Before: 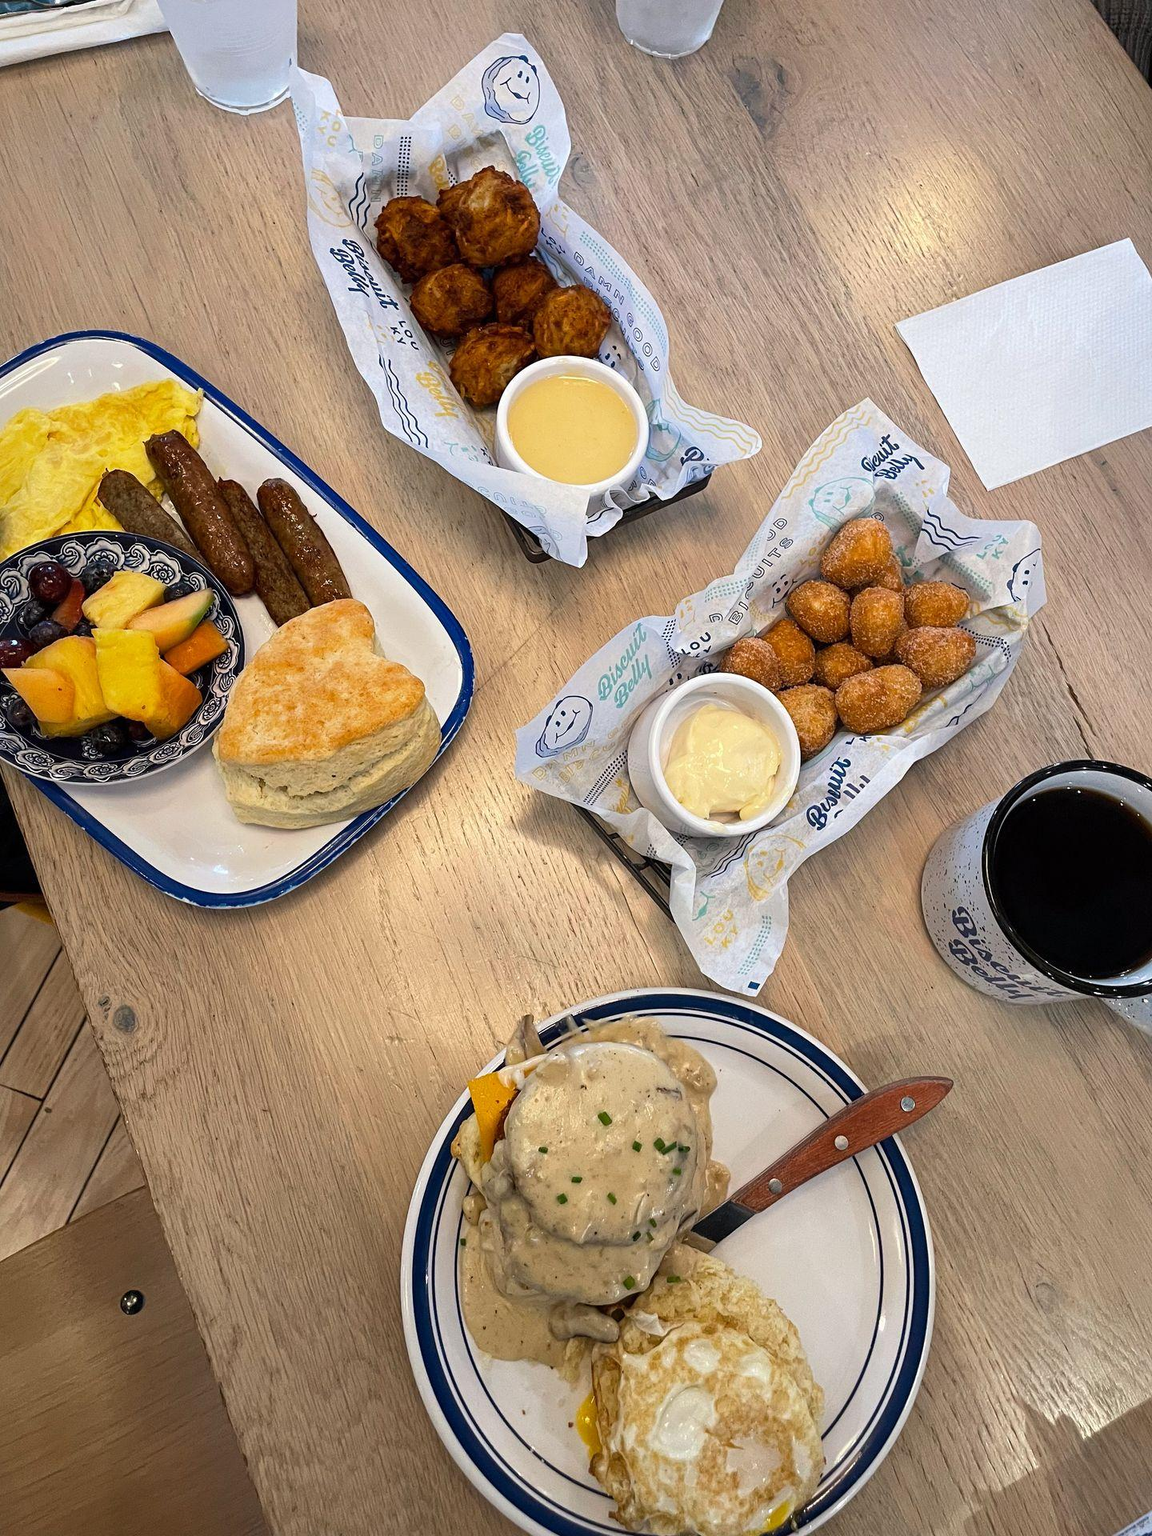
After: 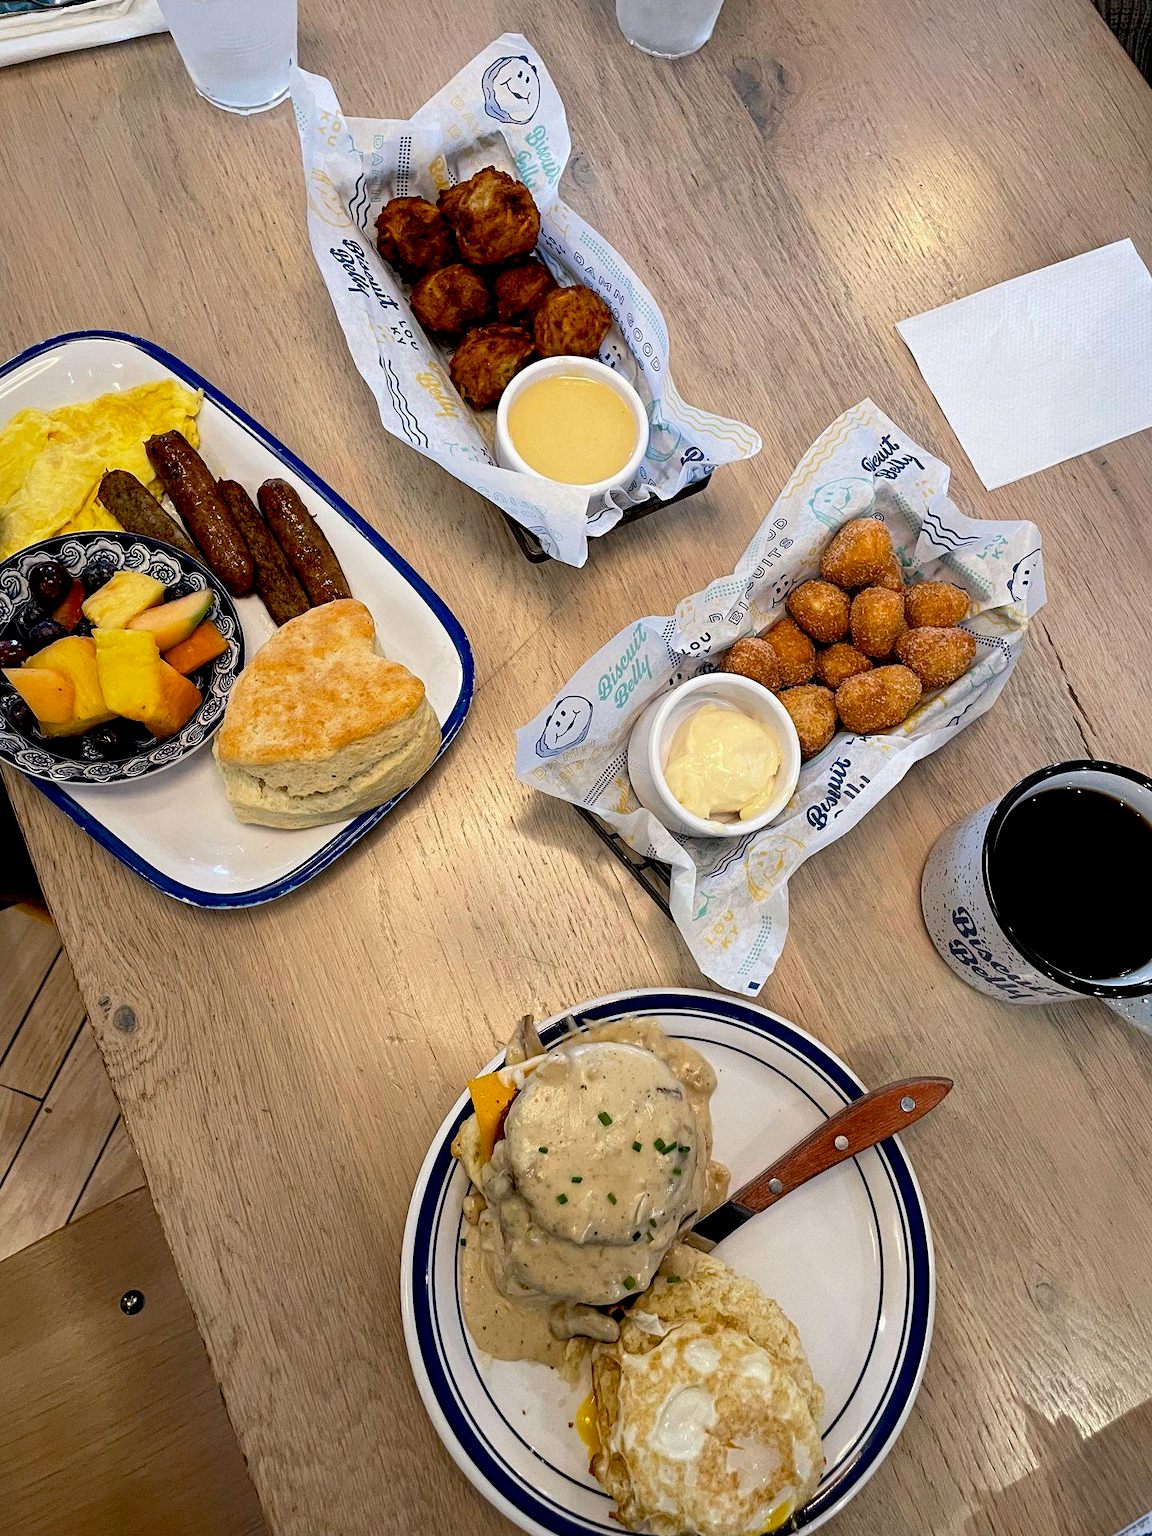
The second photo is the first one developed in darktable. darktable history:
exposure: black level correction 0.018, exposure -0.007 EV, compensate exposure bias true, compensate highlight preservation false
